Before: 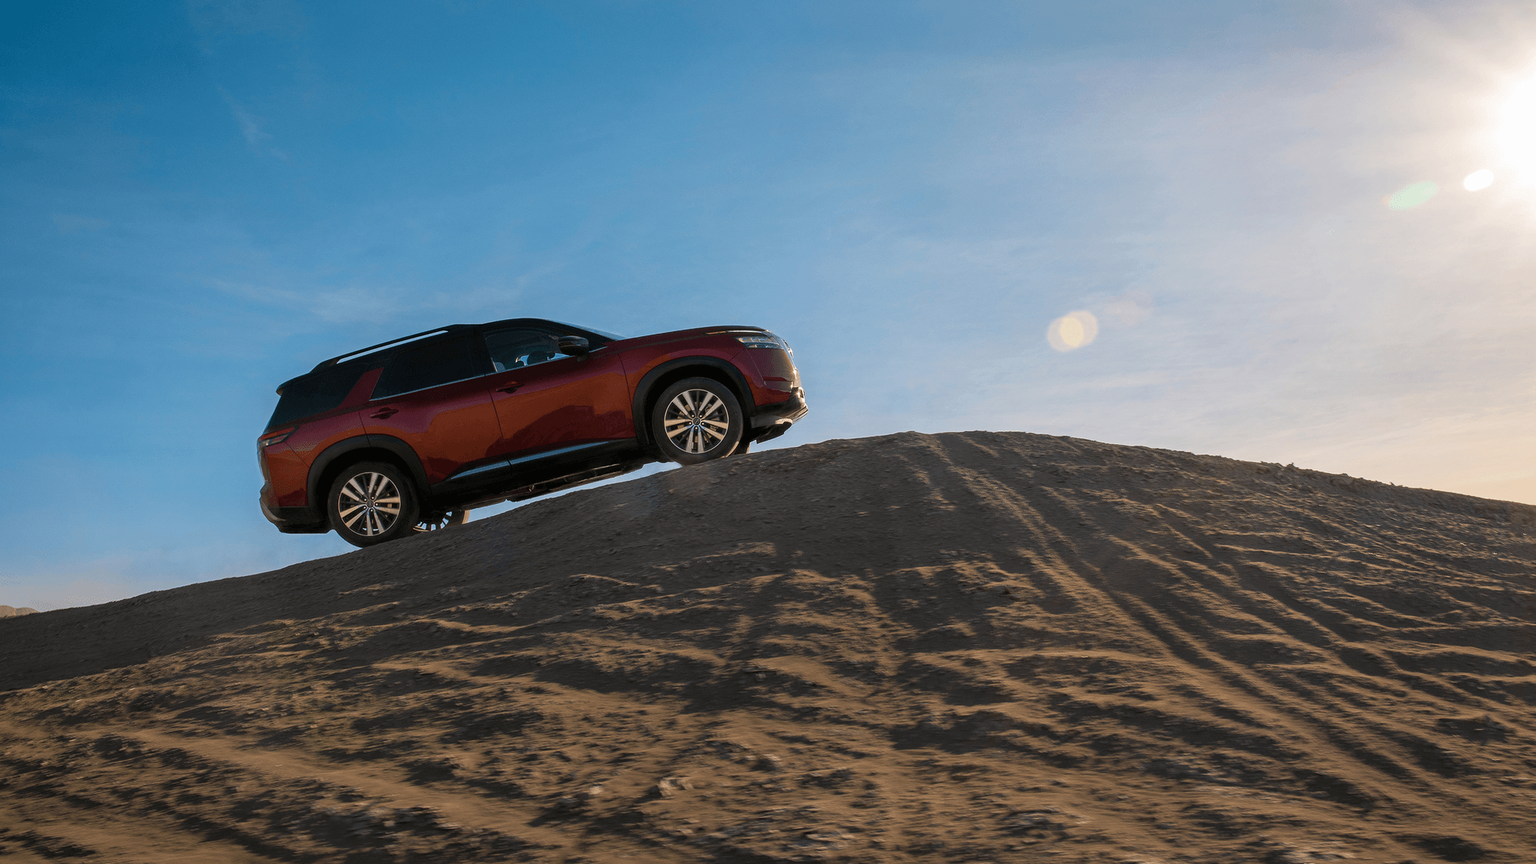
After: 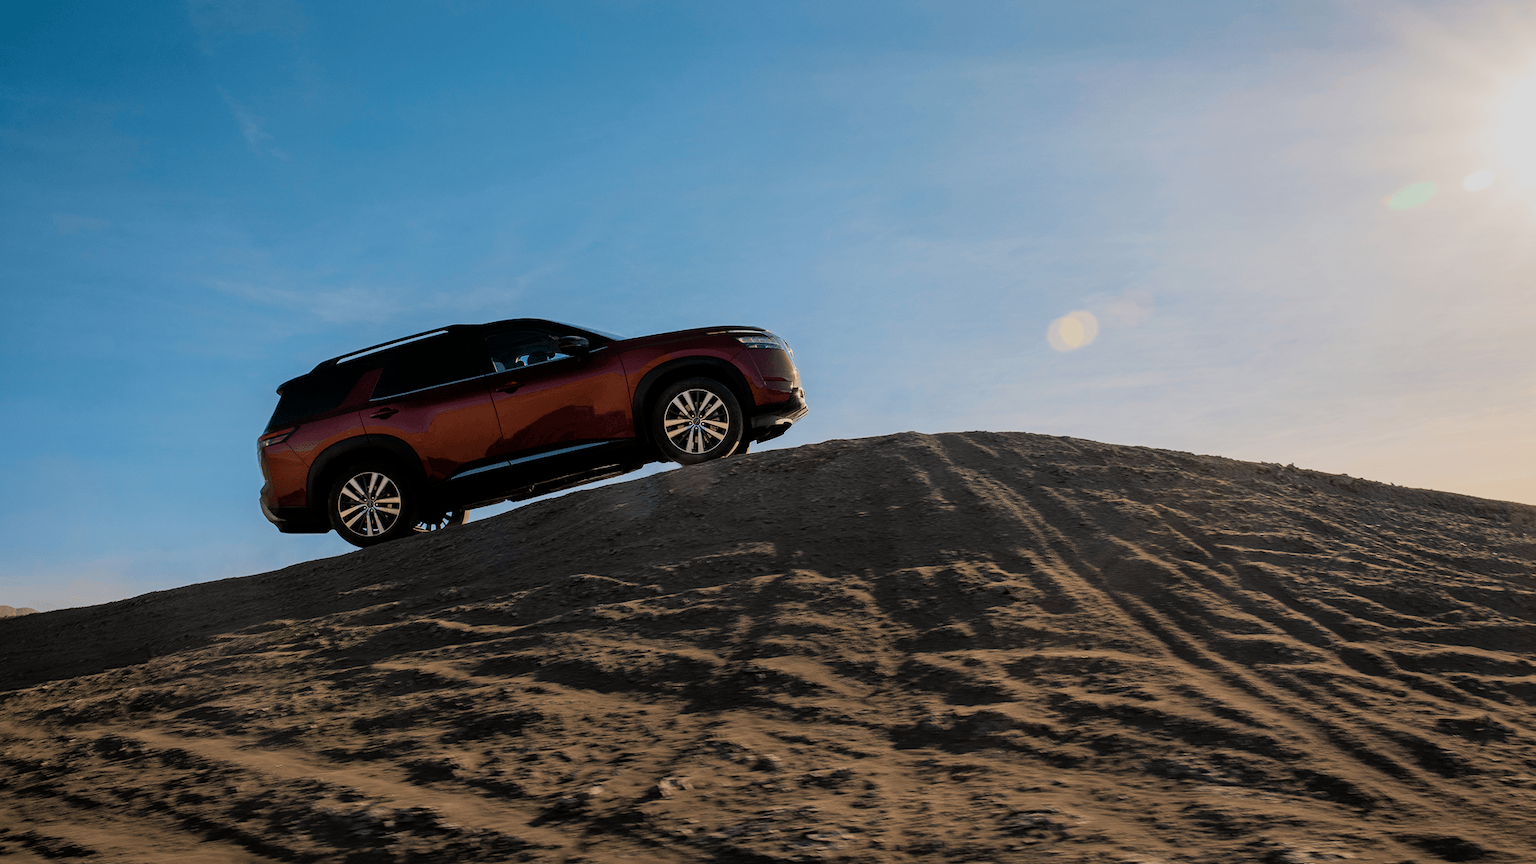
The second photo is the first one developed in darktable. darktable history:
filmic rgb: middle gray luminance 28.88%, black relative exposure -10.32 EV, white relative exposure 5.47 EV, target black luminance 0%, hardness 3.97, latitude 1.59%, contrast 1.124, highlights saturation mix 4.86%, shadows ↔ highlights balance 15.51%, color science v6 (2022)
